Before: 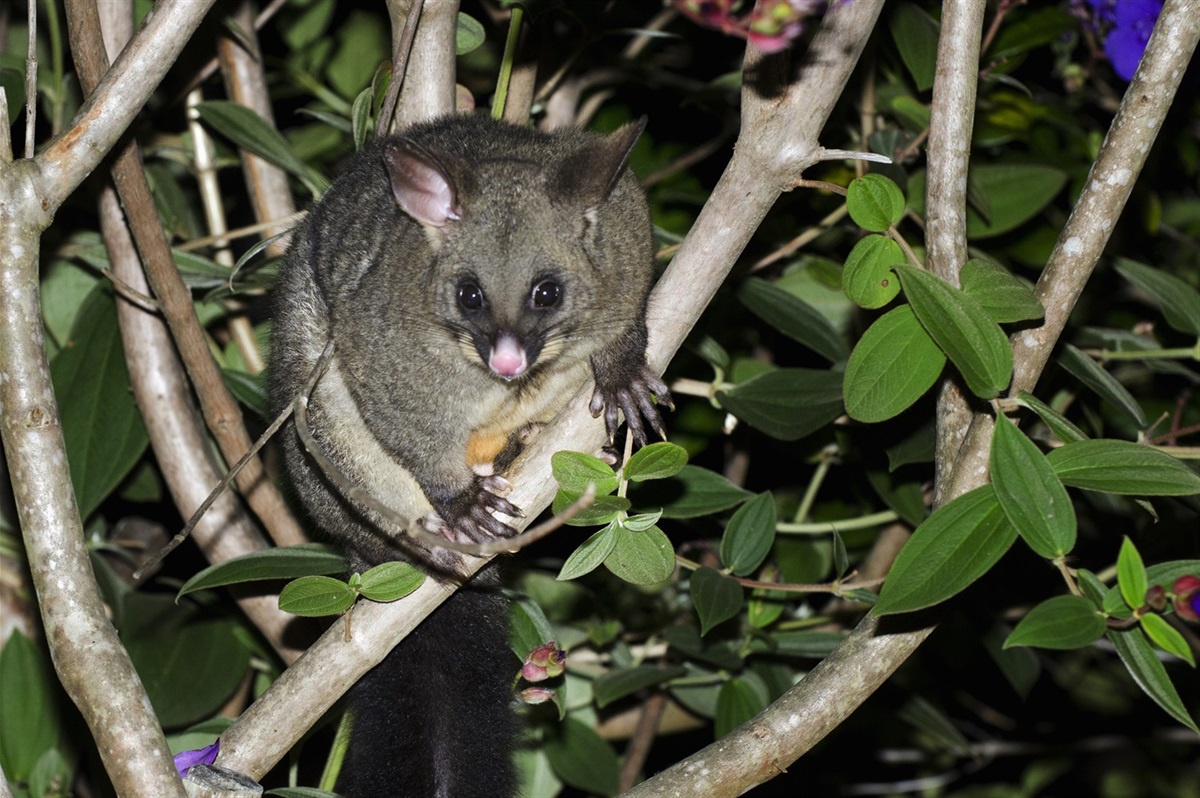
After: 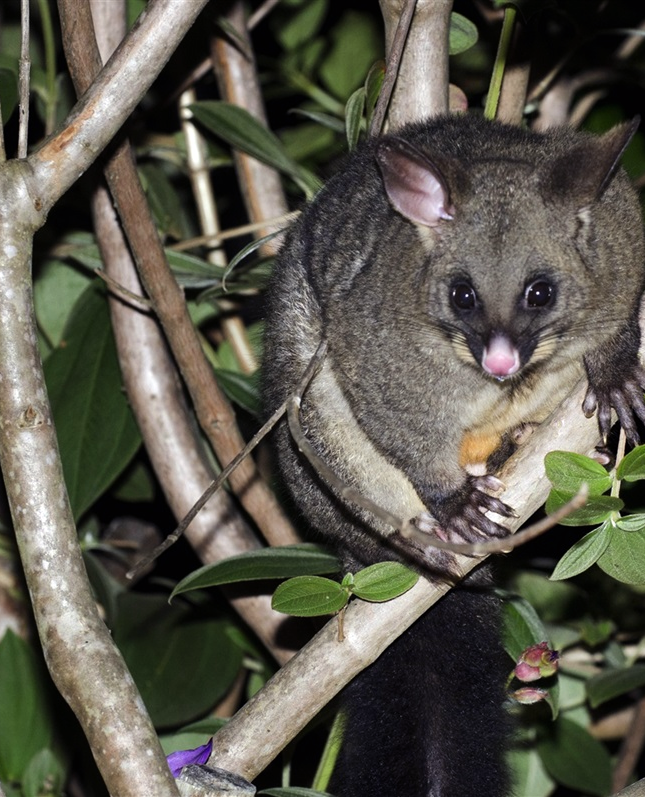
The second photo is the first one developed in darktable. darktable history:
crop: left 0.587%, right 45.588%, bottom 0.086%
color balance: gamma [0.9, 0.988, 0.975, 1.025], gain [1.05, 1, 1, 1]
